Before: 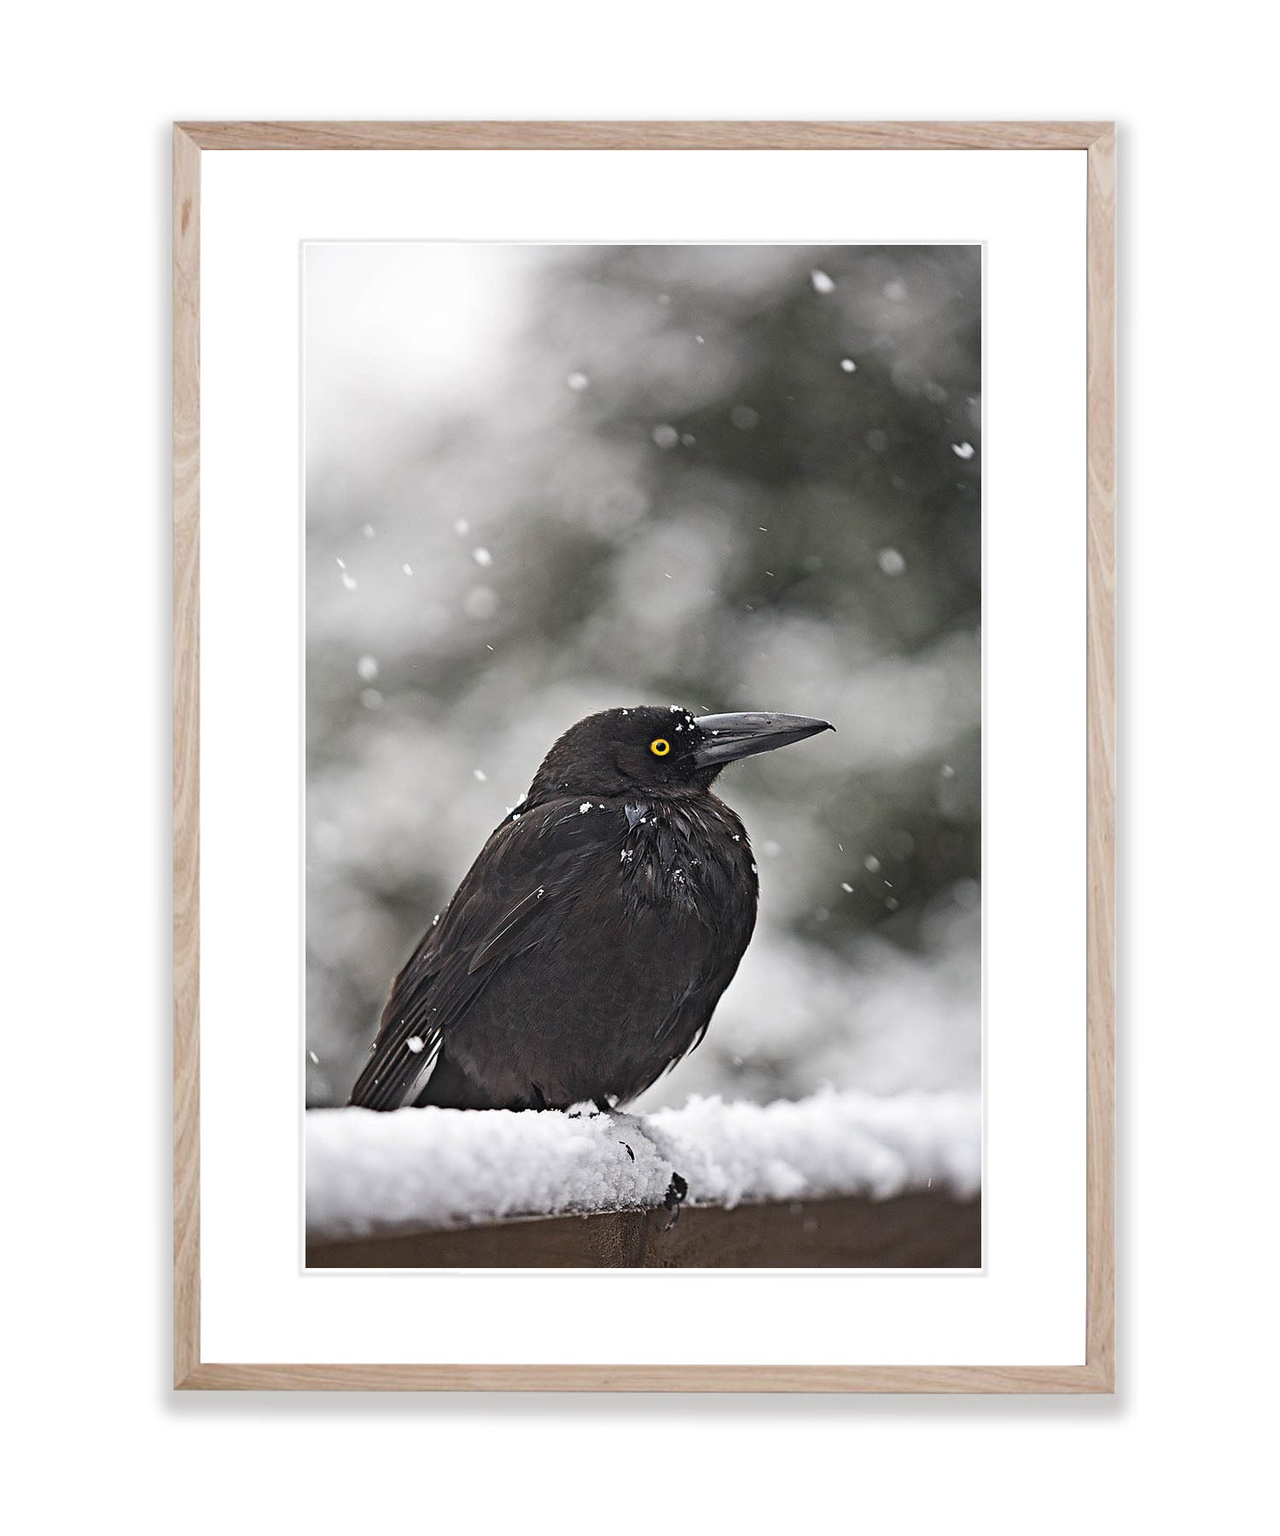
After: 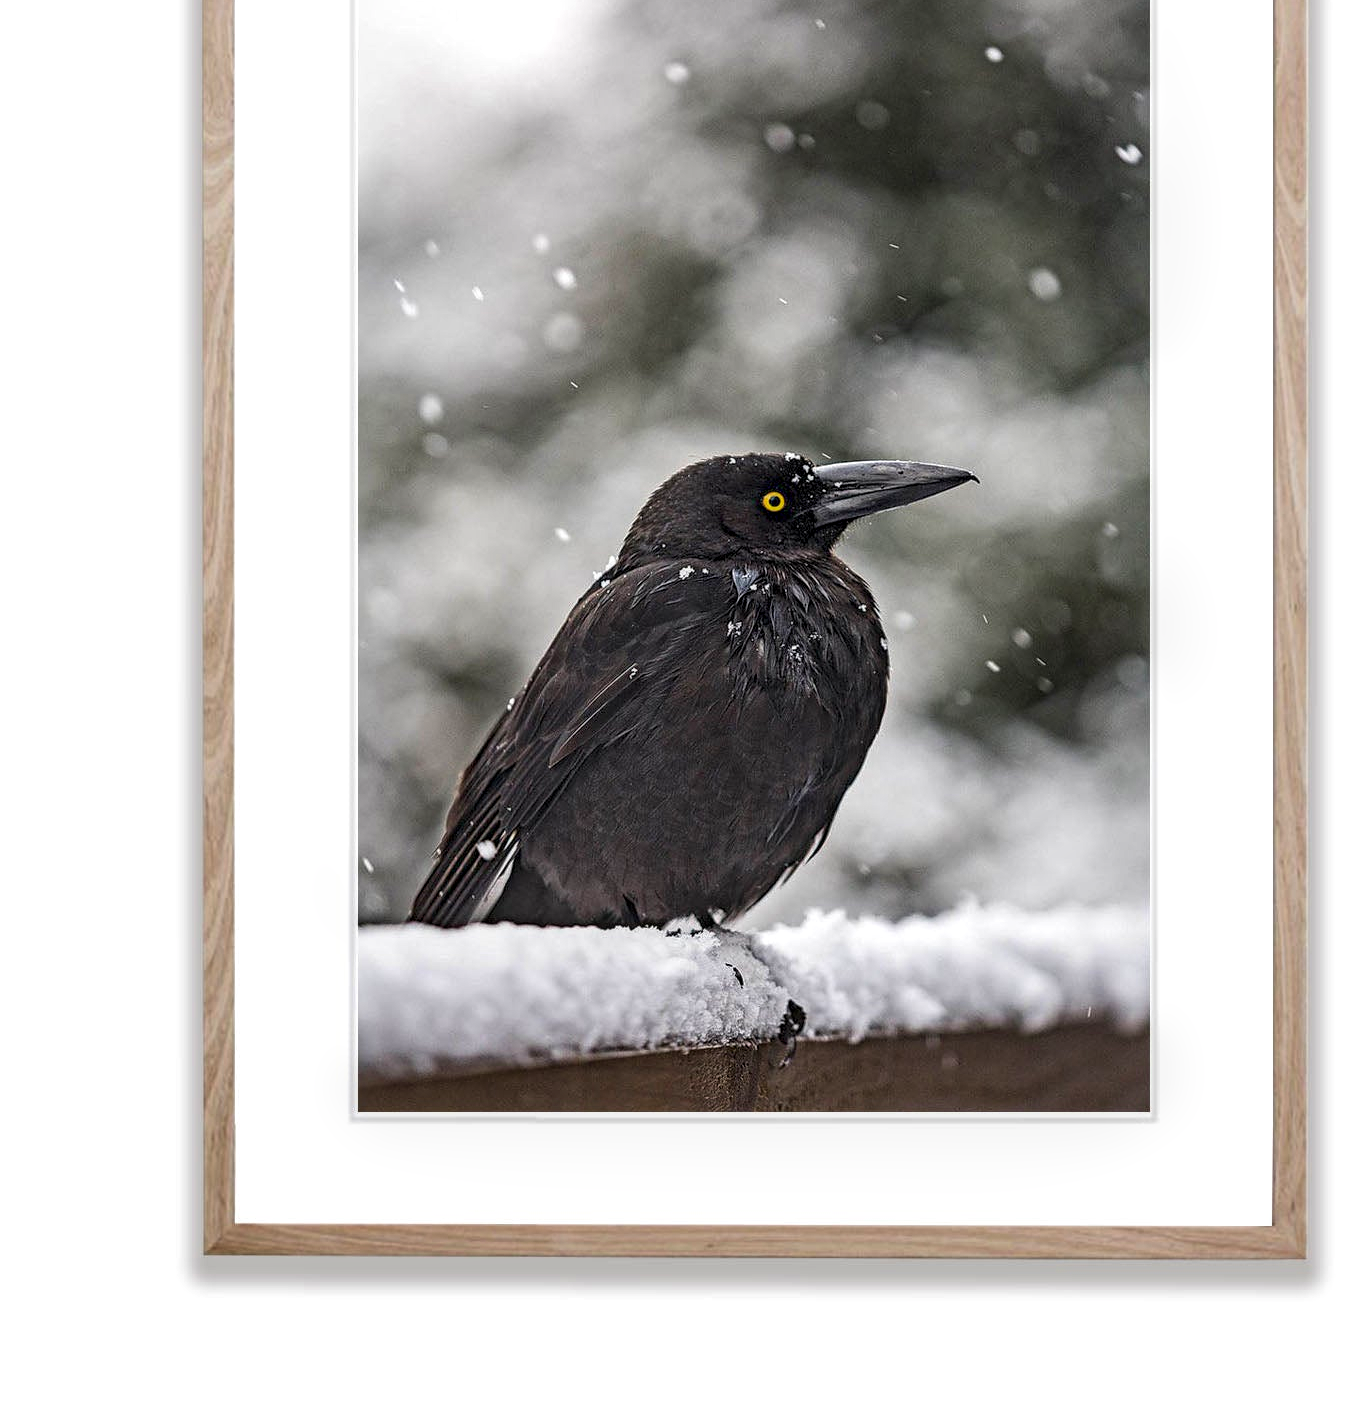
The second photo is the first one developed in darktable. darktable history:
velvia: on, module defaults
crop: top 20.804%, right 9.427%, bottom 0.248%
local contrast: highlights 25%, detail 150%
